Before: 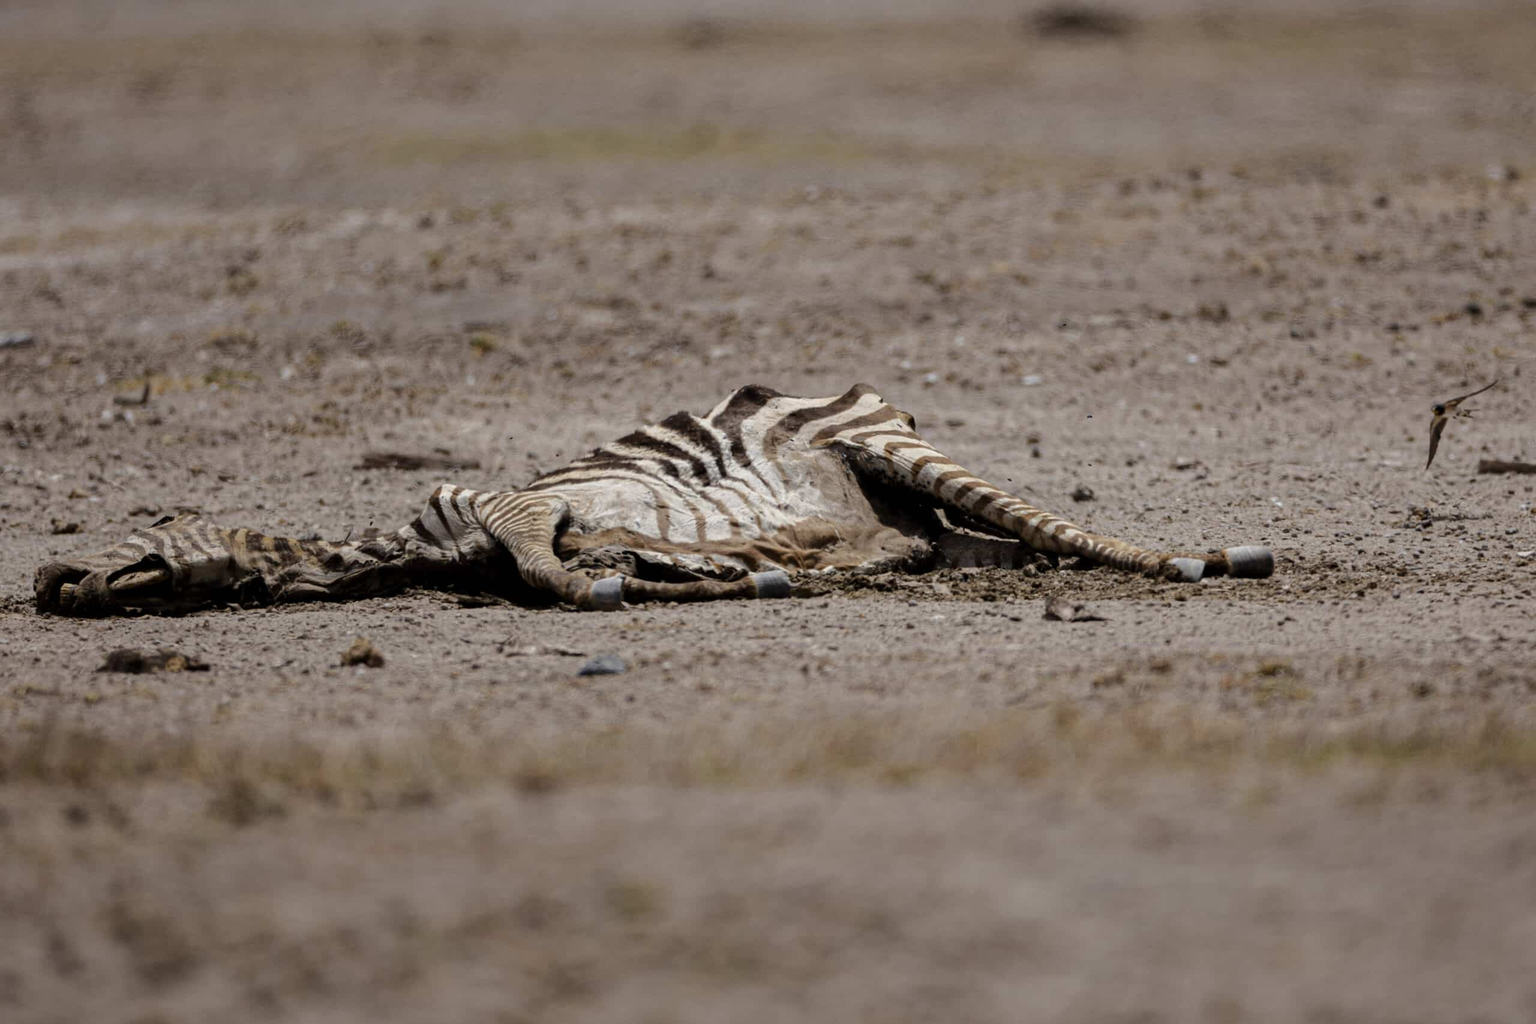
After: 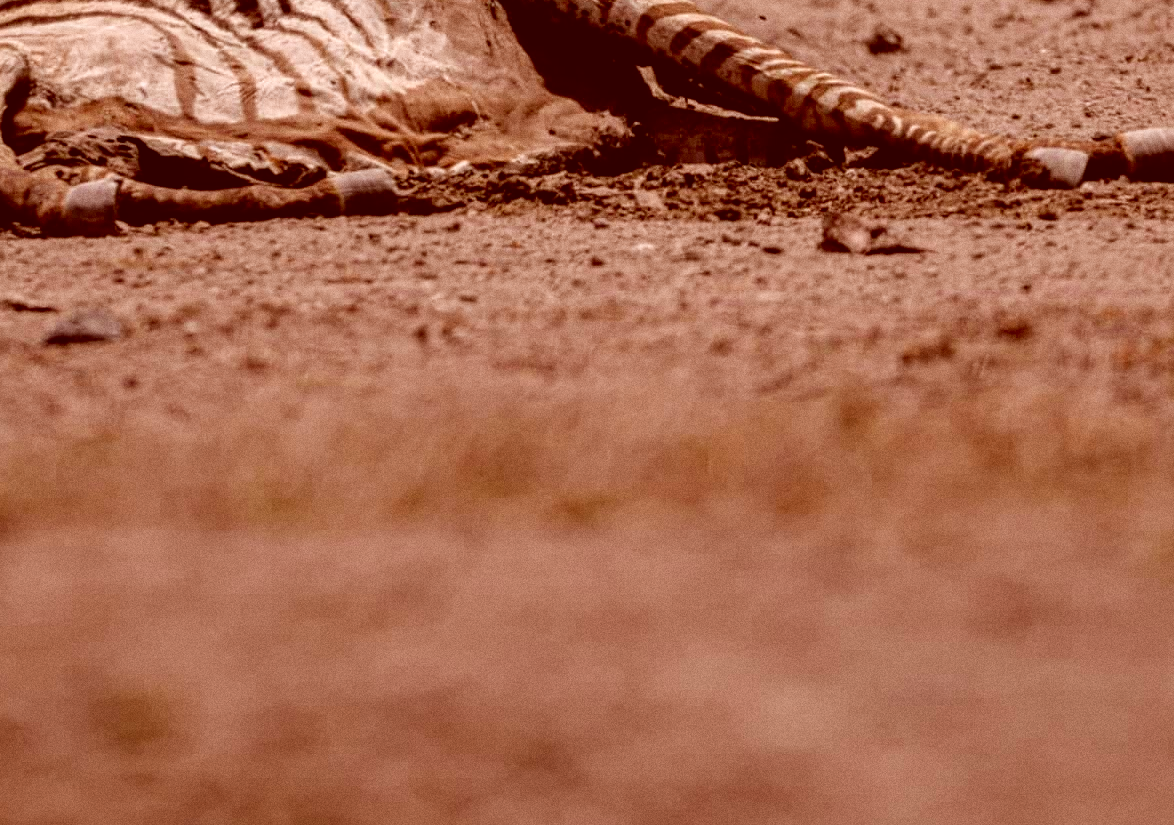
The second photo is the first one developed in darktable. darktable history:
crop: left 35.976%, top 45.819%, right 18.162%, bottom 5.807%
color correction: highlights a* 9.03, highlights b* 8.71, shadows a* 40, shadows b* 40, saturation 0.8
local contrast: detail 130%
white balance: emerald 1
grain: coarseness 0.09 ISO
